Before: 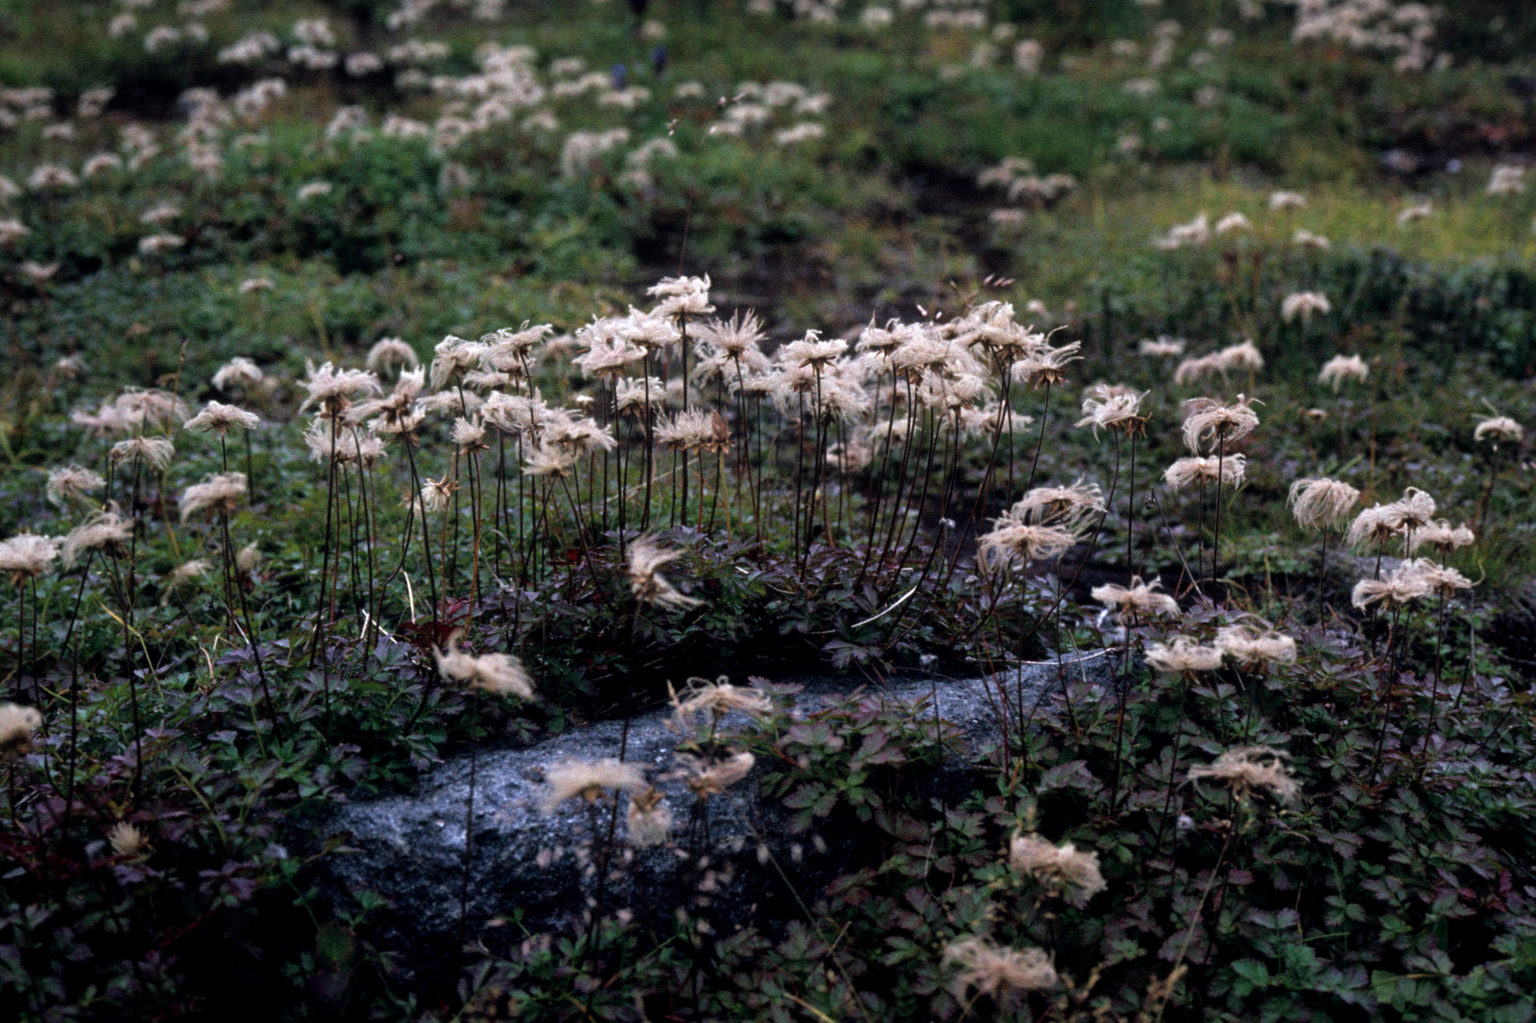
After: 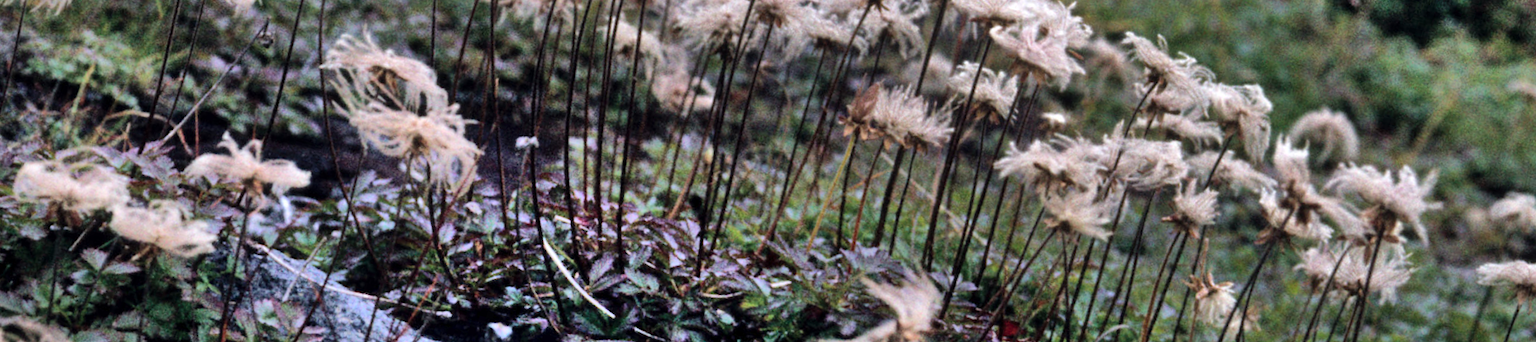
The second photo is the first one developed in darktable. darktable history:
crop and rotate: angle 16.12°, top 30.835%, bottom 35.653%
shadows and highlights: shadows 75, highlights -25, soften with gaussian
